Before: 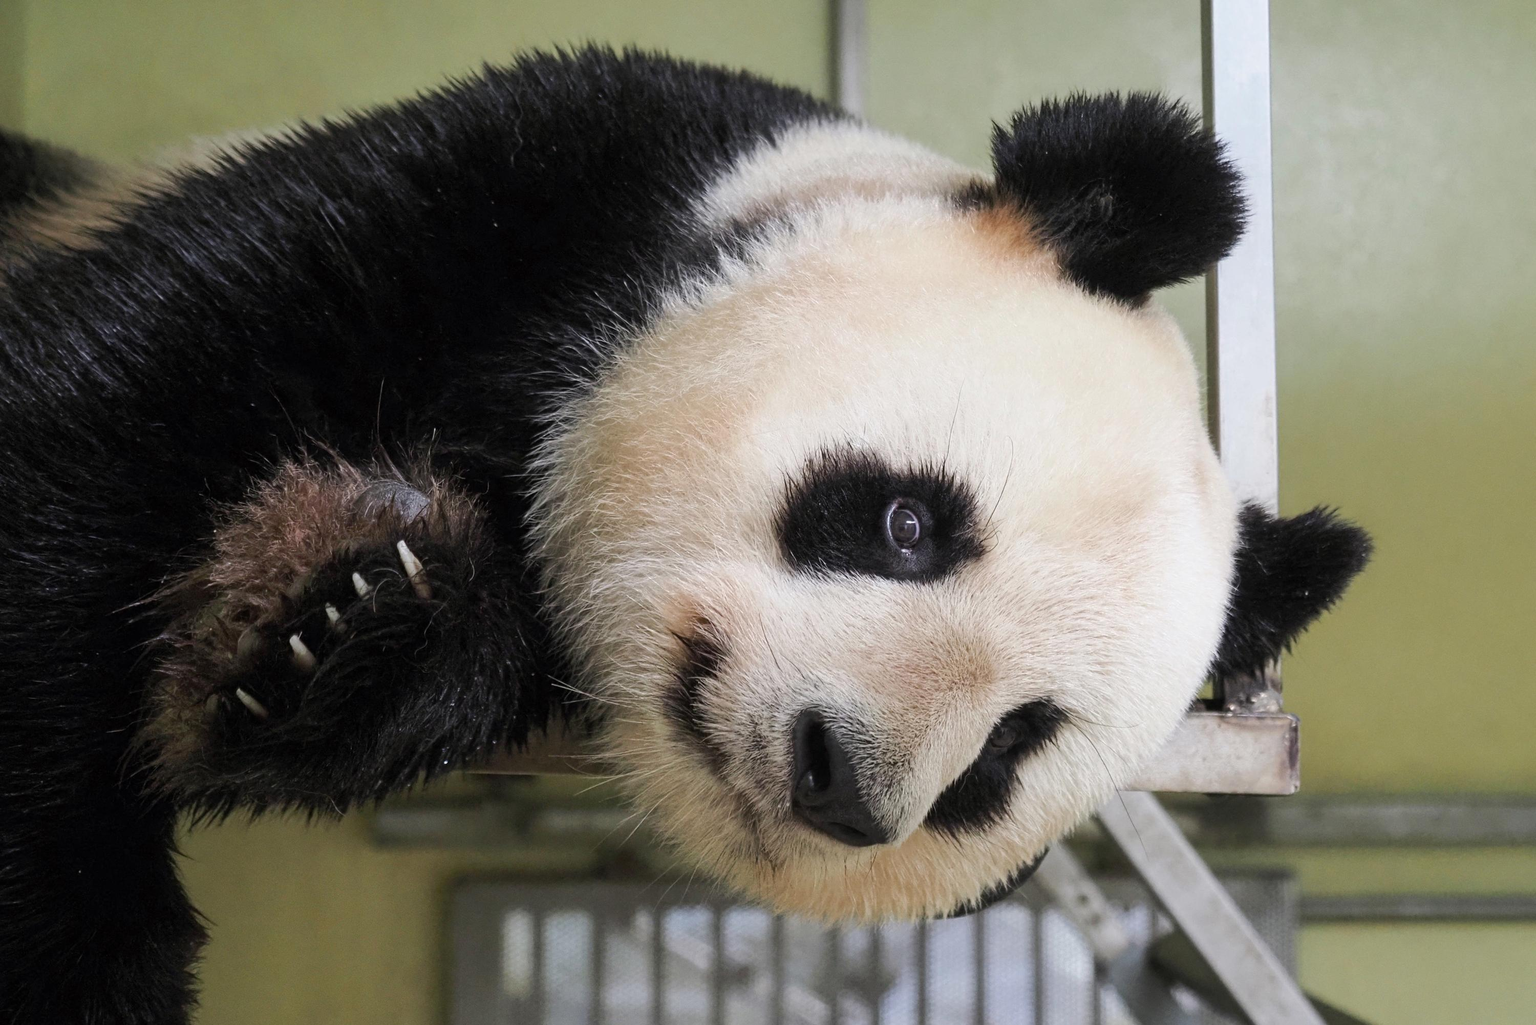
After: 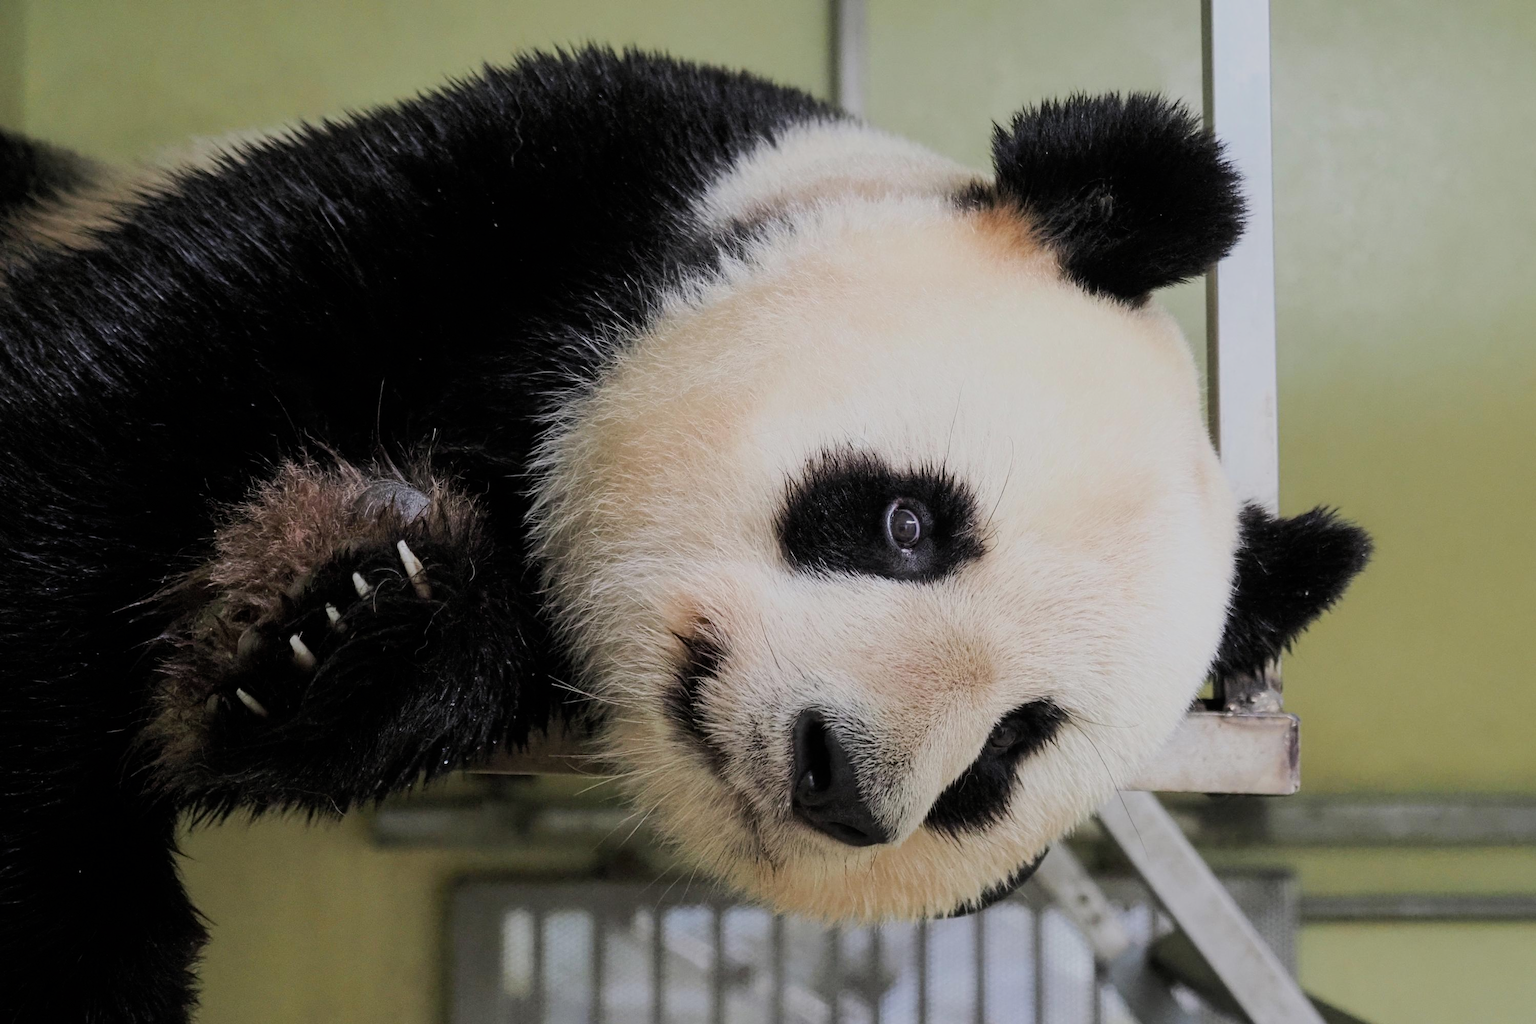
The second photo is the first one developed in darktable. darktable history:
filmic rgb: black relative exposure -16 EV, white relative exposure 6.88 EV, threshold 5.98 EV, hardness 4.69, color science v6 (2022), enable highlight reconstruction true
